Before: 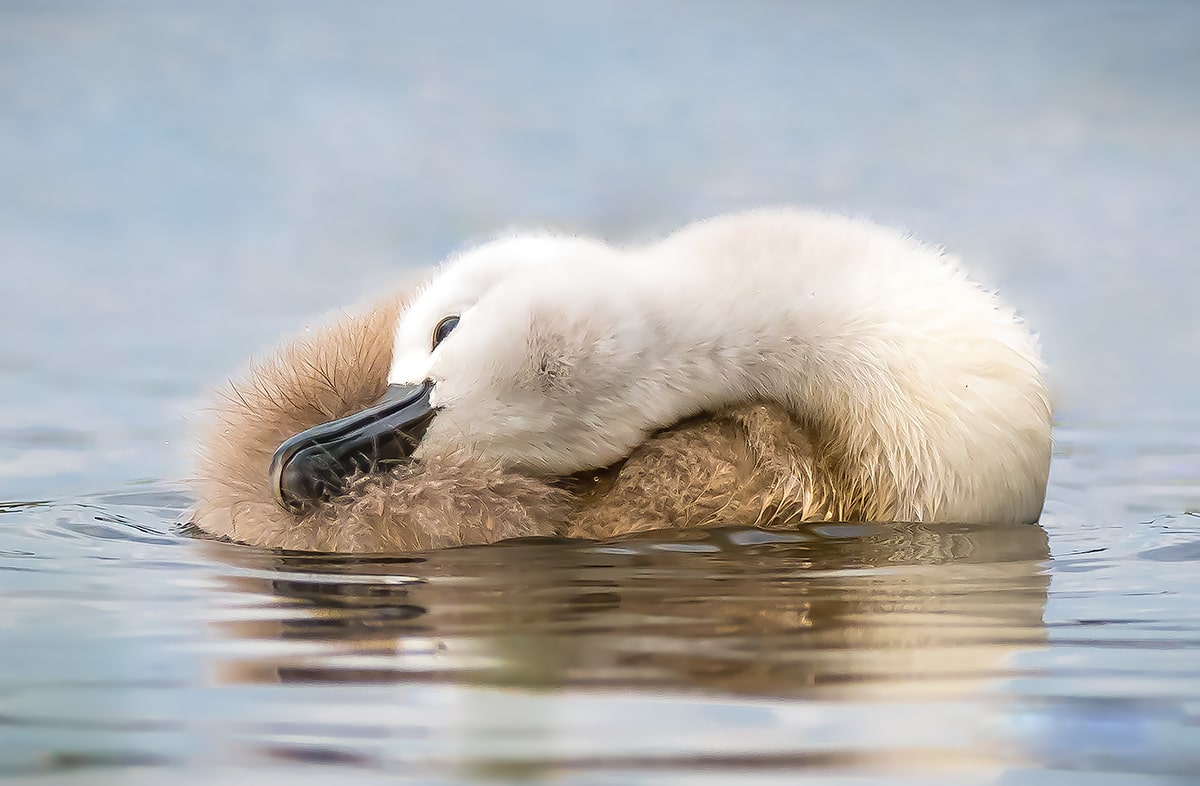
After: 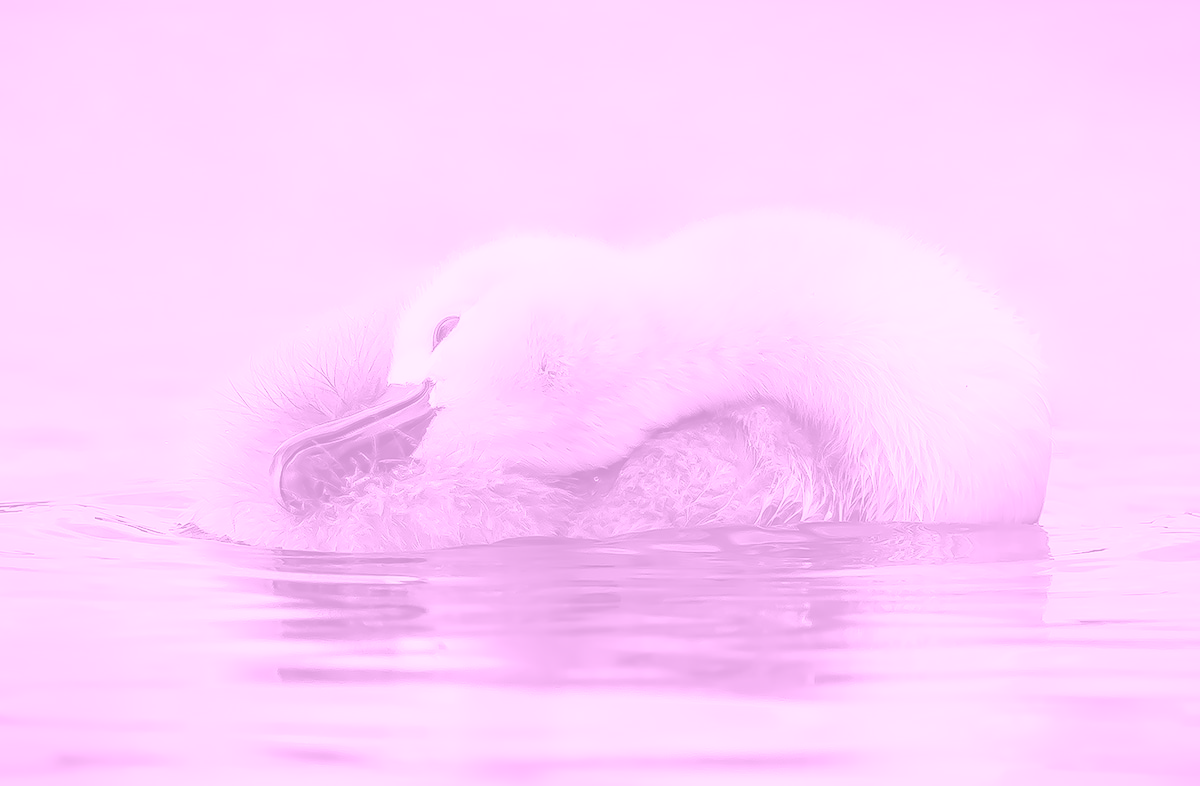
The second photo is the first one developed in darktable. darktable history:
tone equalizer: -8 EV -0.001 EV, -7 EV 0.001 EV, -6 EV -0.002 EV, -5 EV -0.003 EV, -4 EV -0.062 EV, -3 EV -0.222 EV, -2 EV -0.267 EV, -1 EV 0.105 EV, +0 EV 0.303 EV
colorize: hue 331.2°, saturation 75%, source mix 30.28%, lightness 70.52%, version 1
